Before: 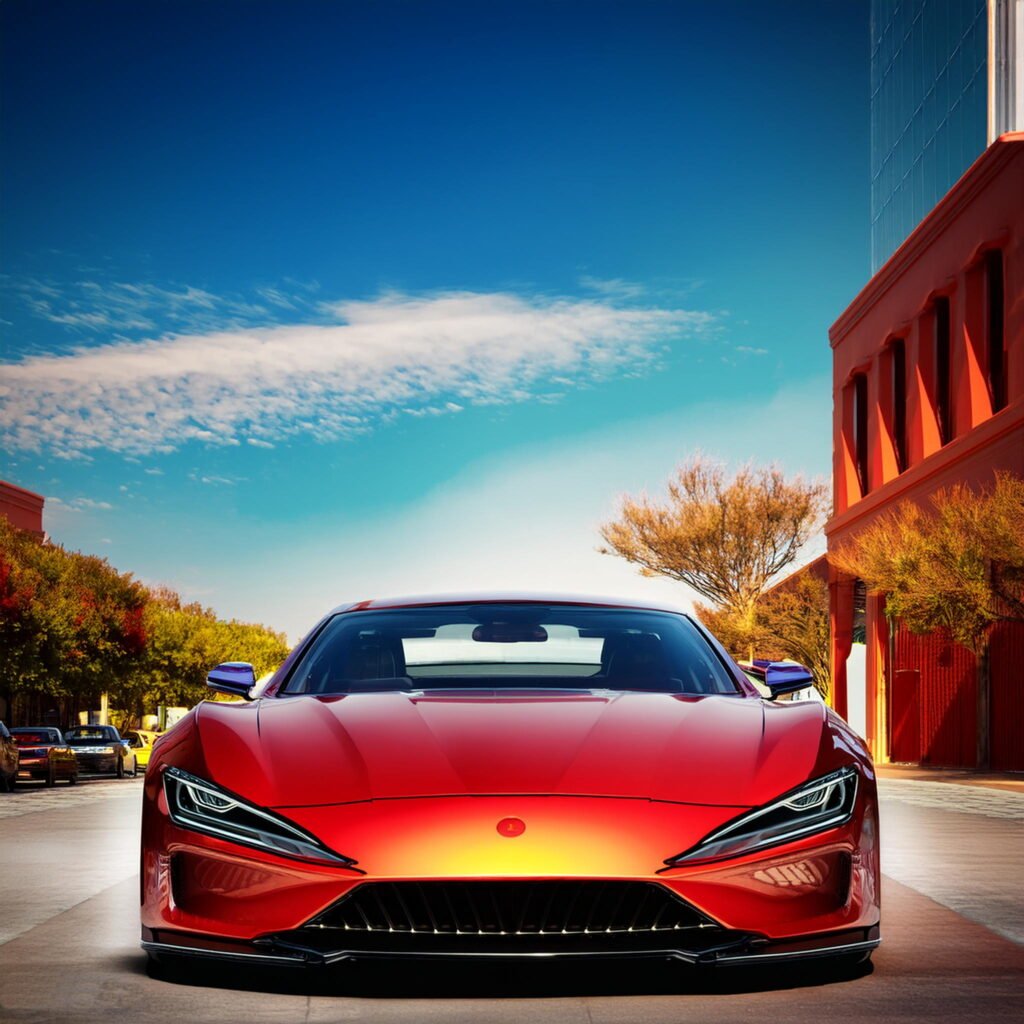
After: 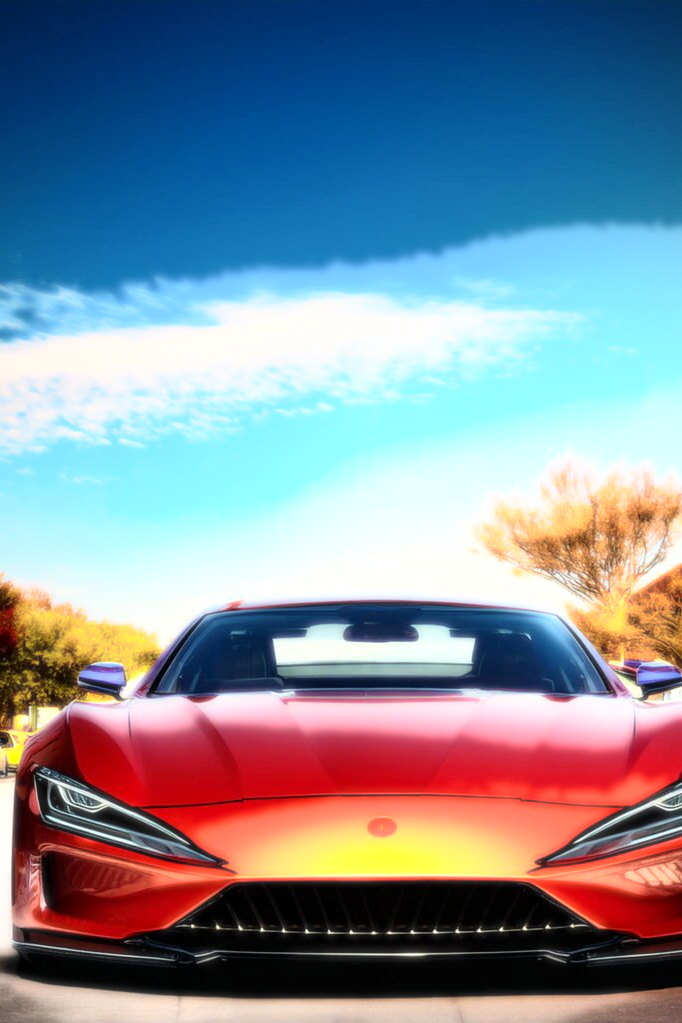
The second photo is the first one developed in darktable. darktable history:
bloom: size 0%, threshold 54.82%, strength 8.31%
crop and rotate: left 12.648%, right 20.685%
exposure: exposure 0.217 EV, compensate highlight preservation false
